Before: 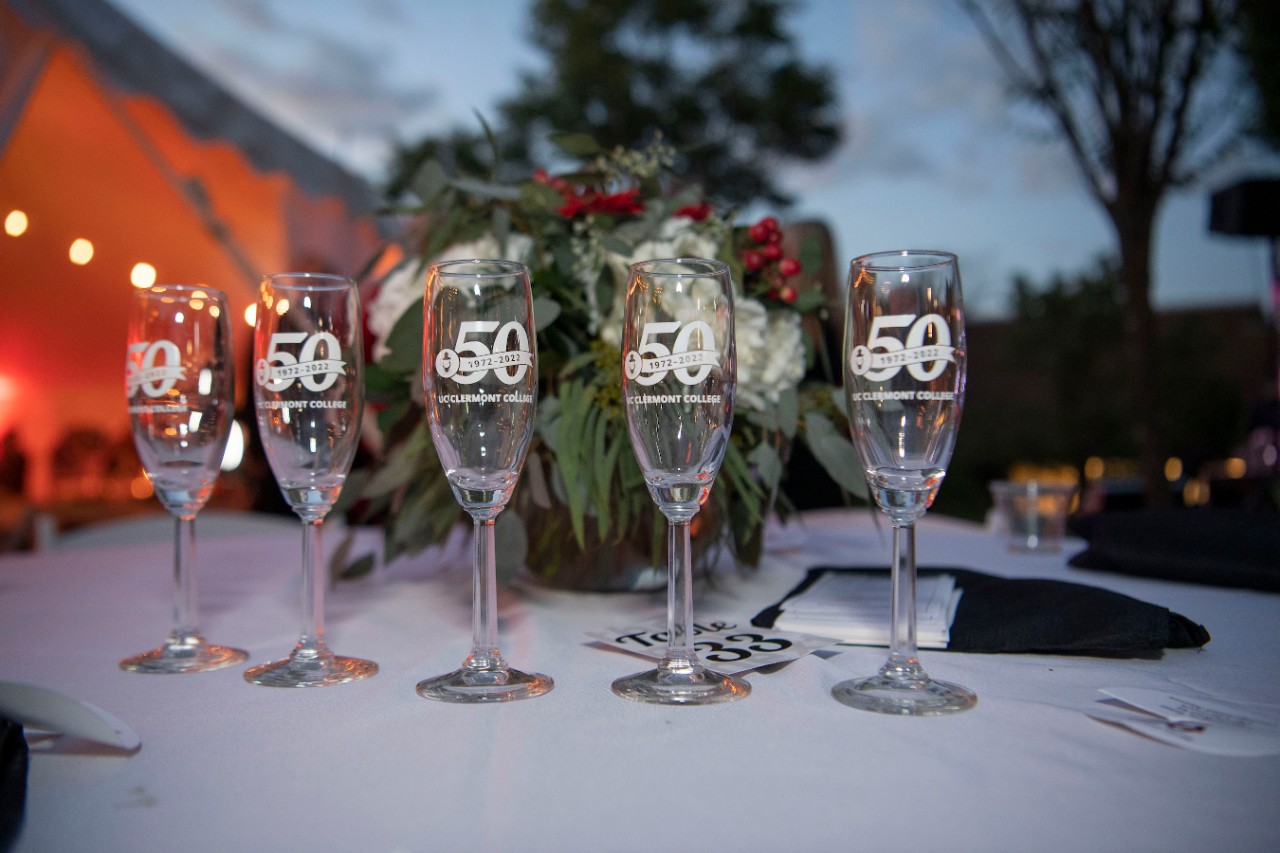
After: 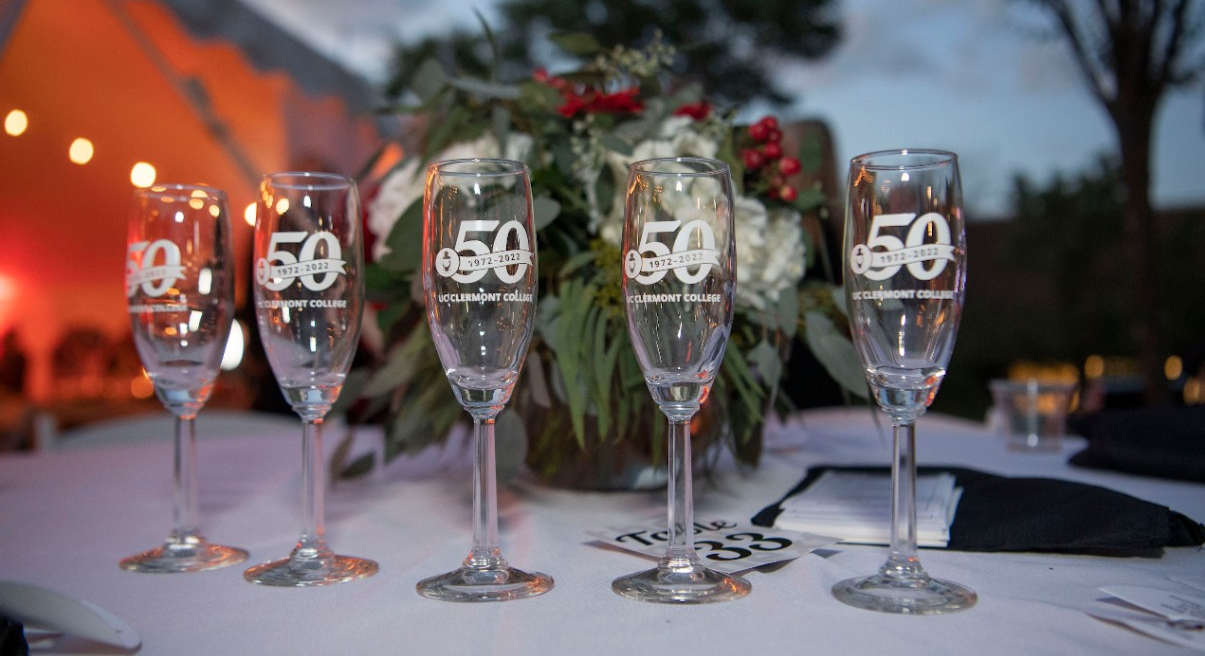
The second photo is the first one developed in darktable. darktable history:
crop and rotate: angle 0.046°, top 11.818%, right 5.71%, bottom 11.07%
